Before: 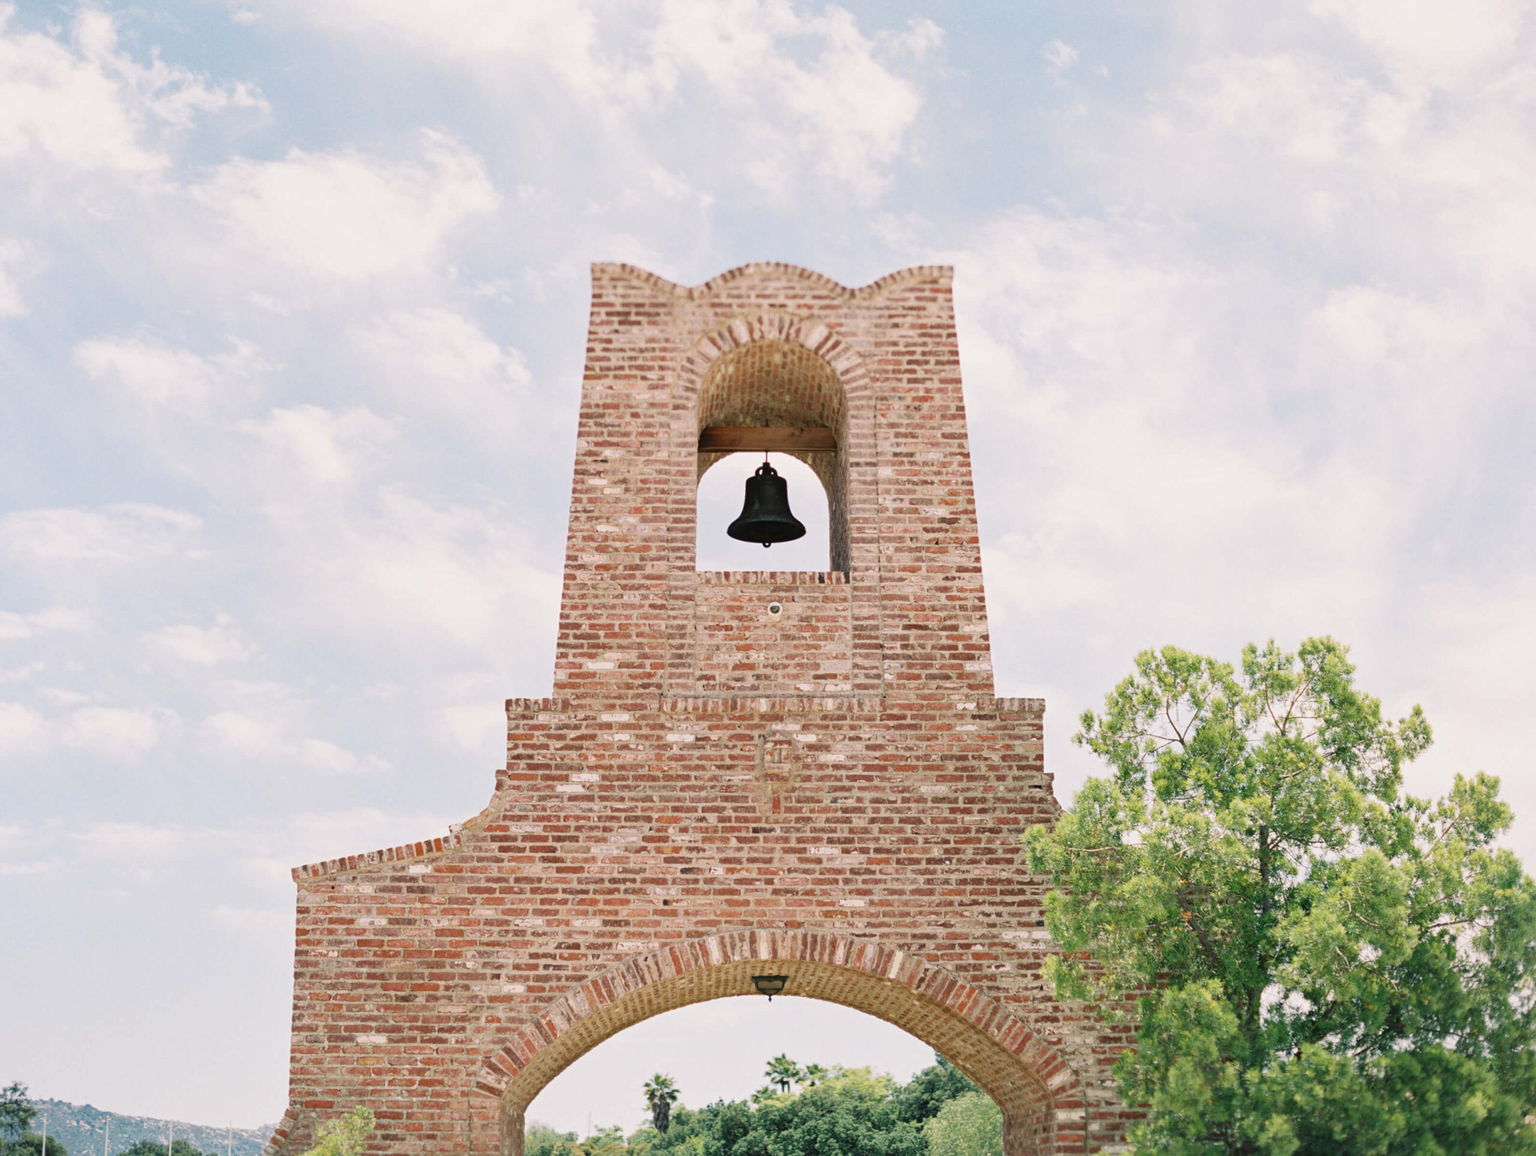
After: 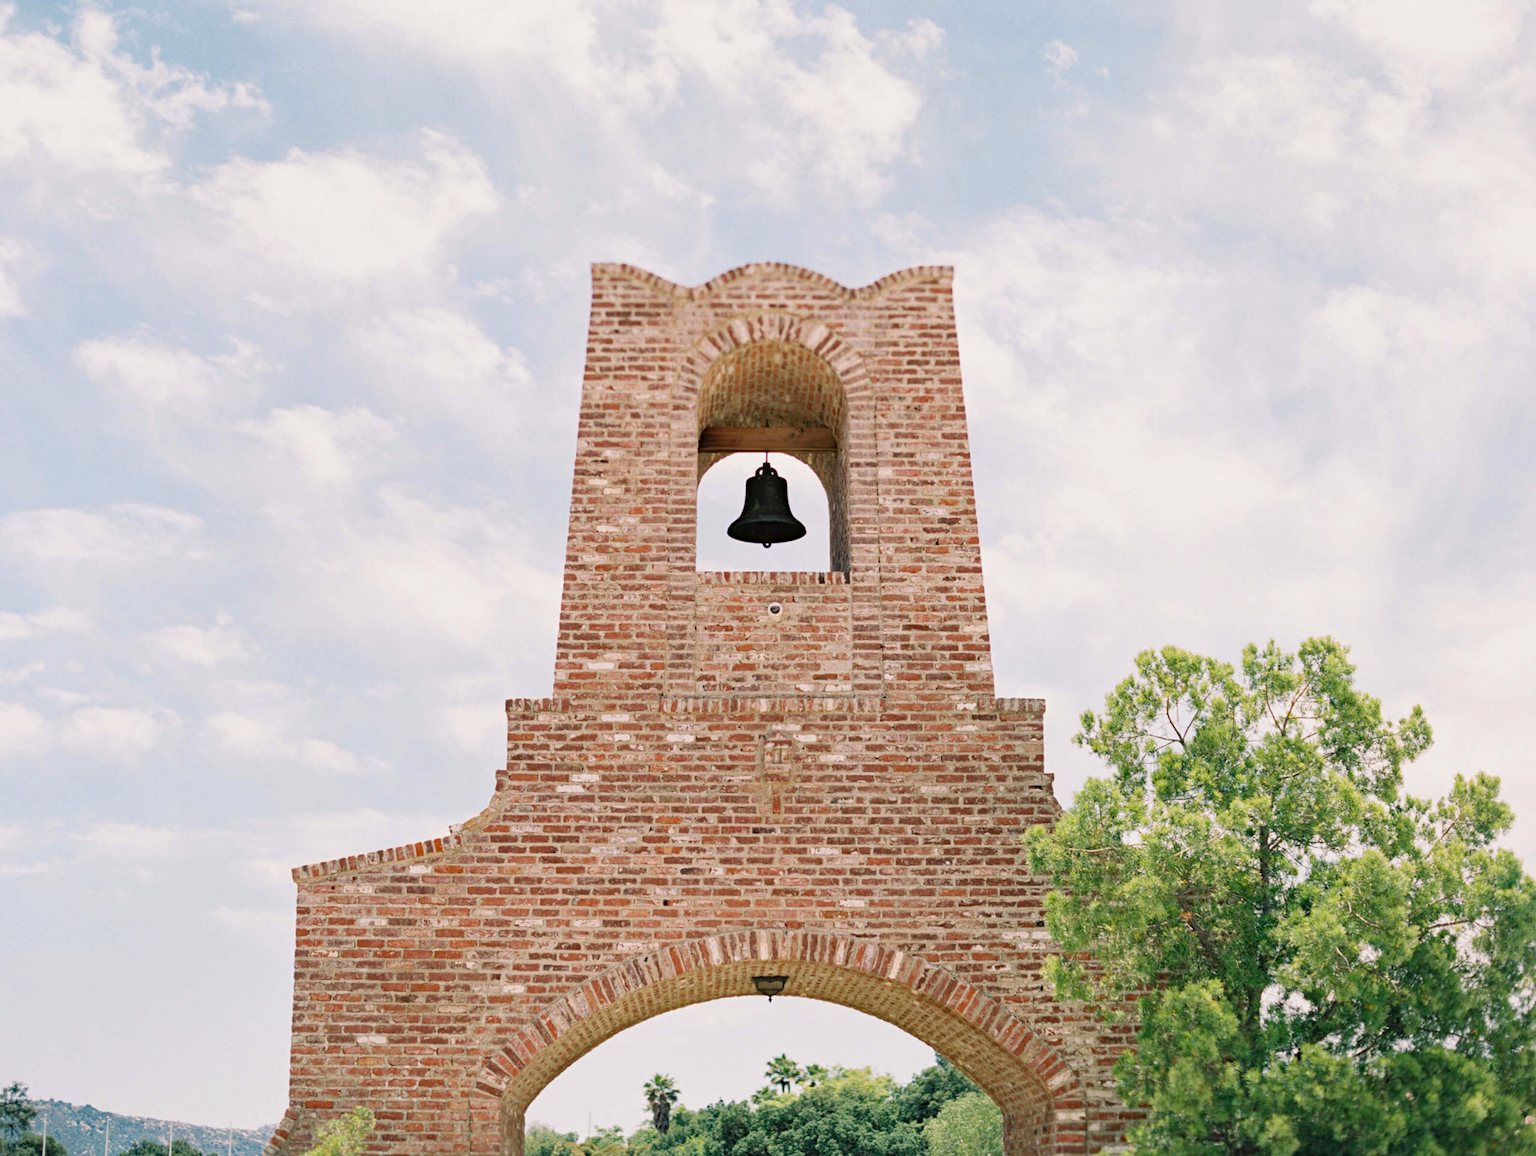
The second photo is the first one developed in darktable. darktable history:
haze removal: strength 0.301, distance 0.249, compatibility mode true, adaptive false
